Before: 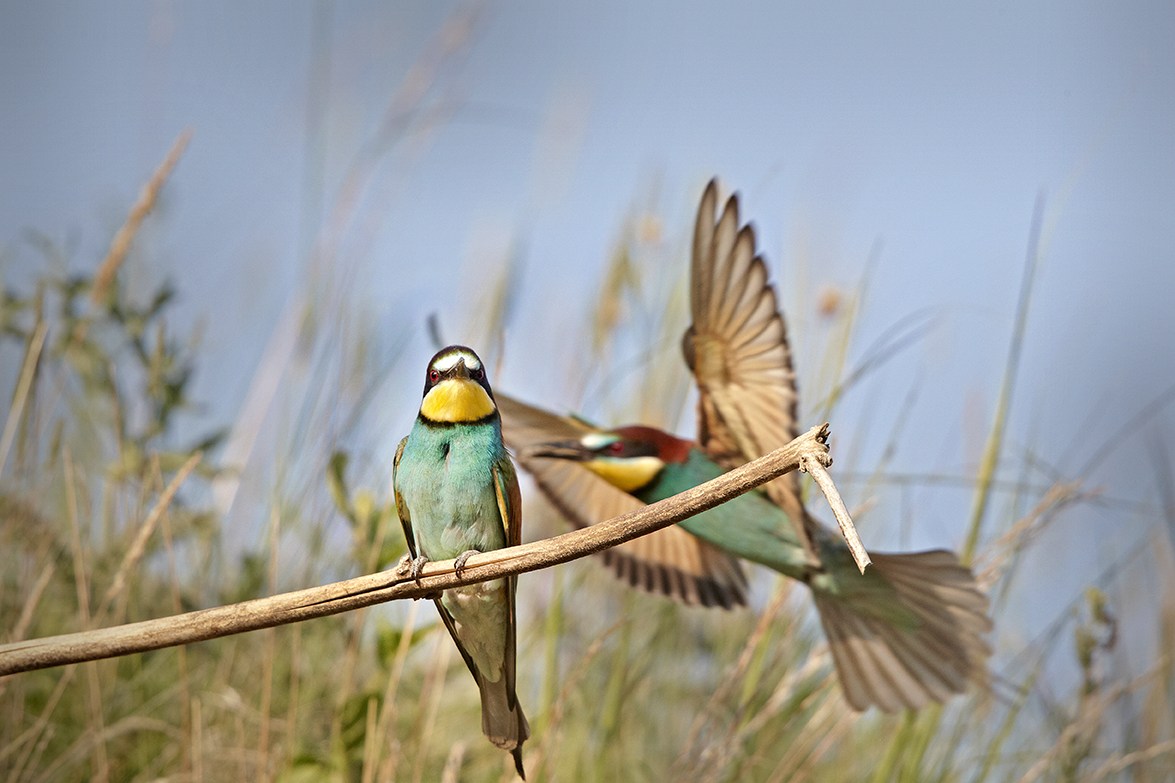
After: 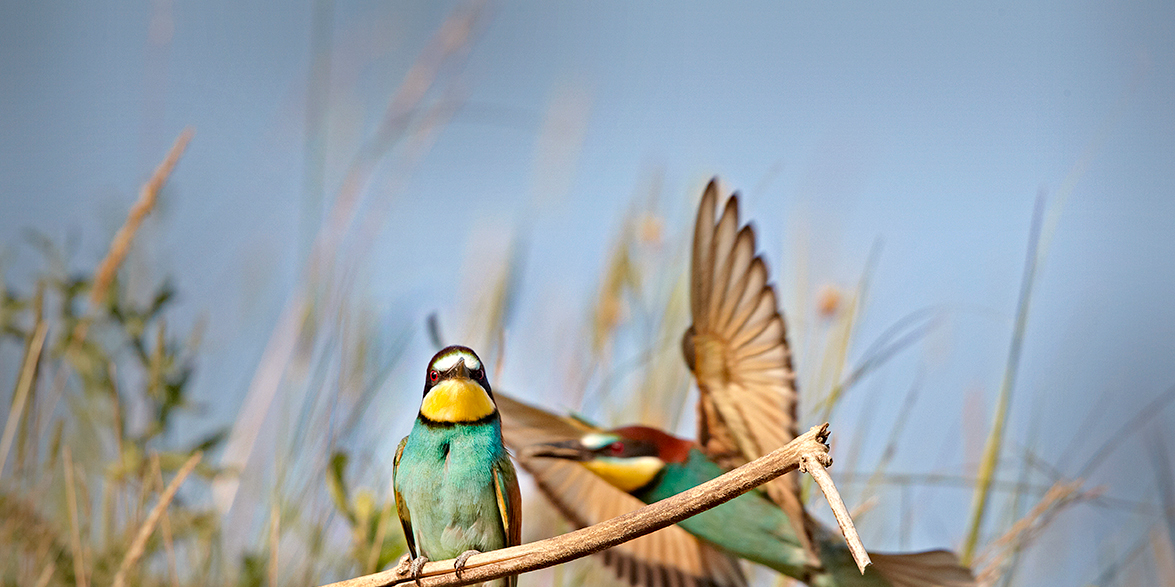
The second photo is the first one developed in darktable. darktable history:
haze removal: compatibility mode true, adaptive false
crop: bottom 24.938%
